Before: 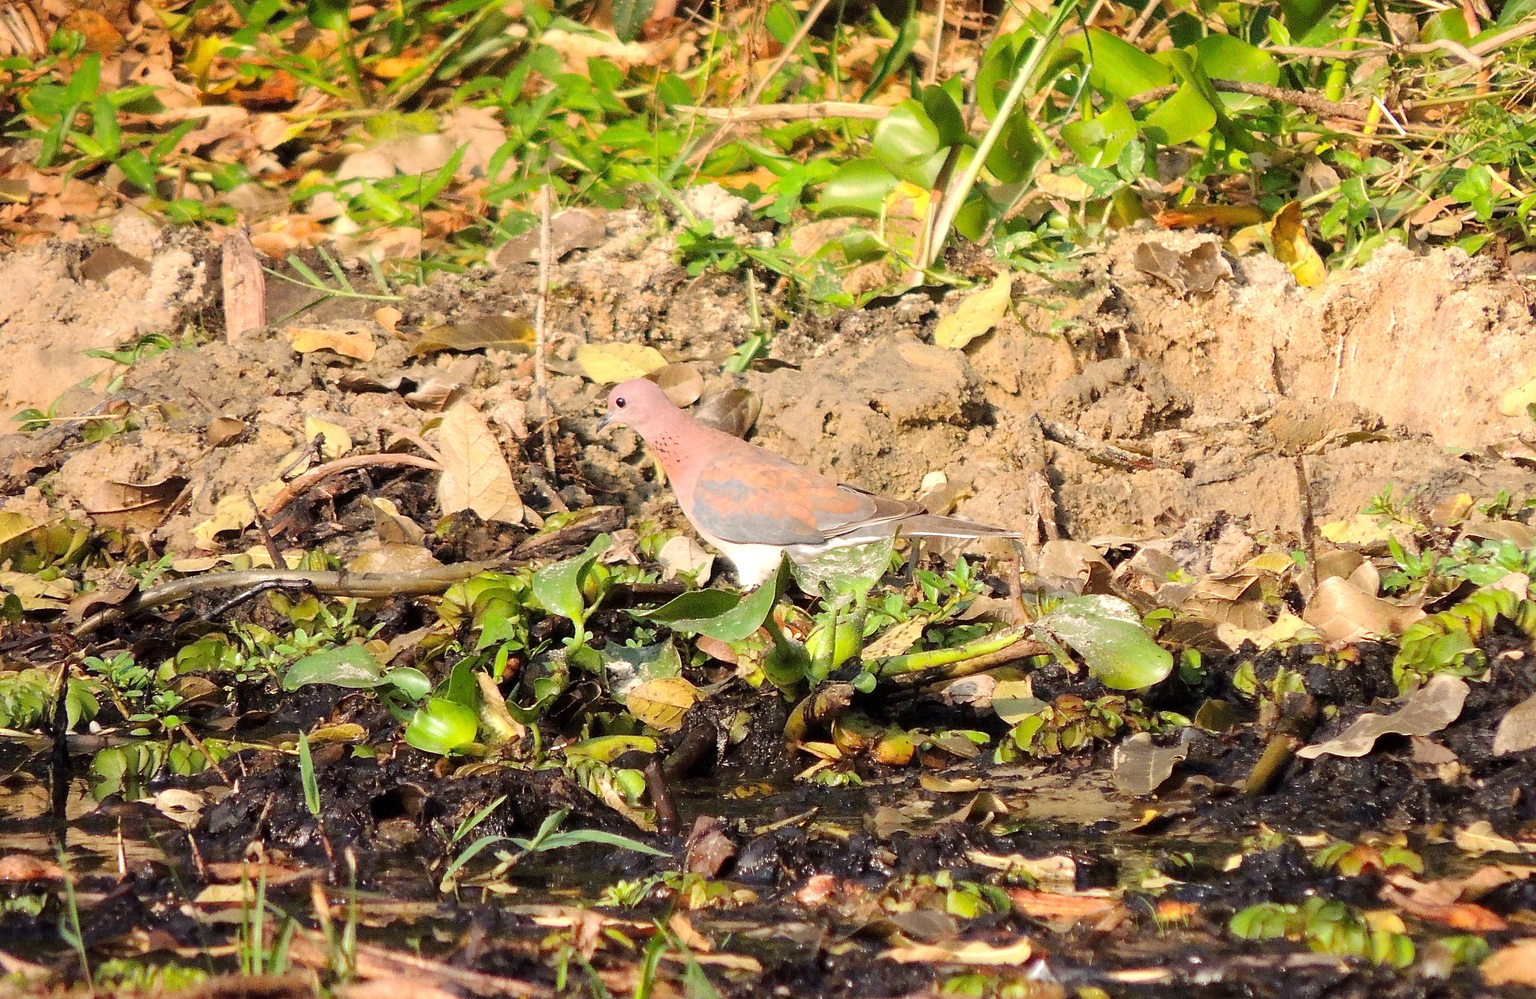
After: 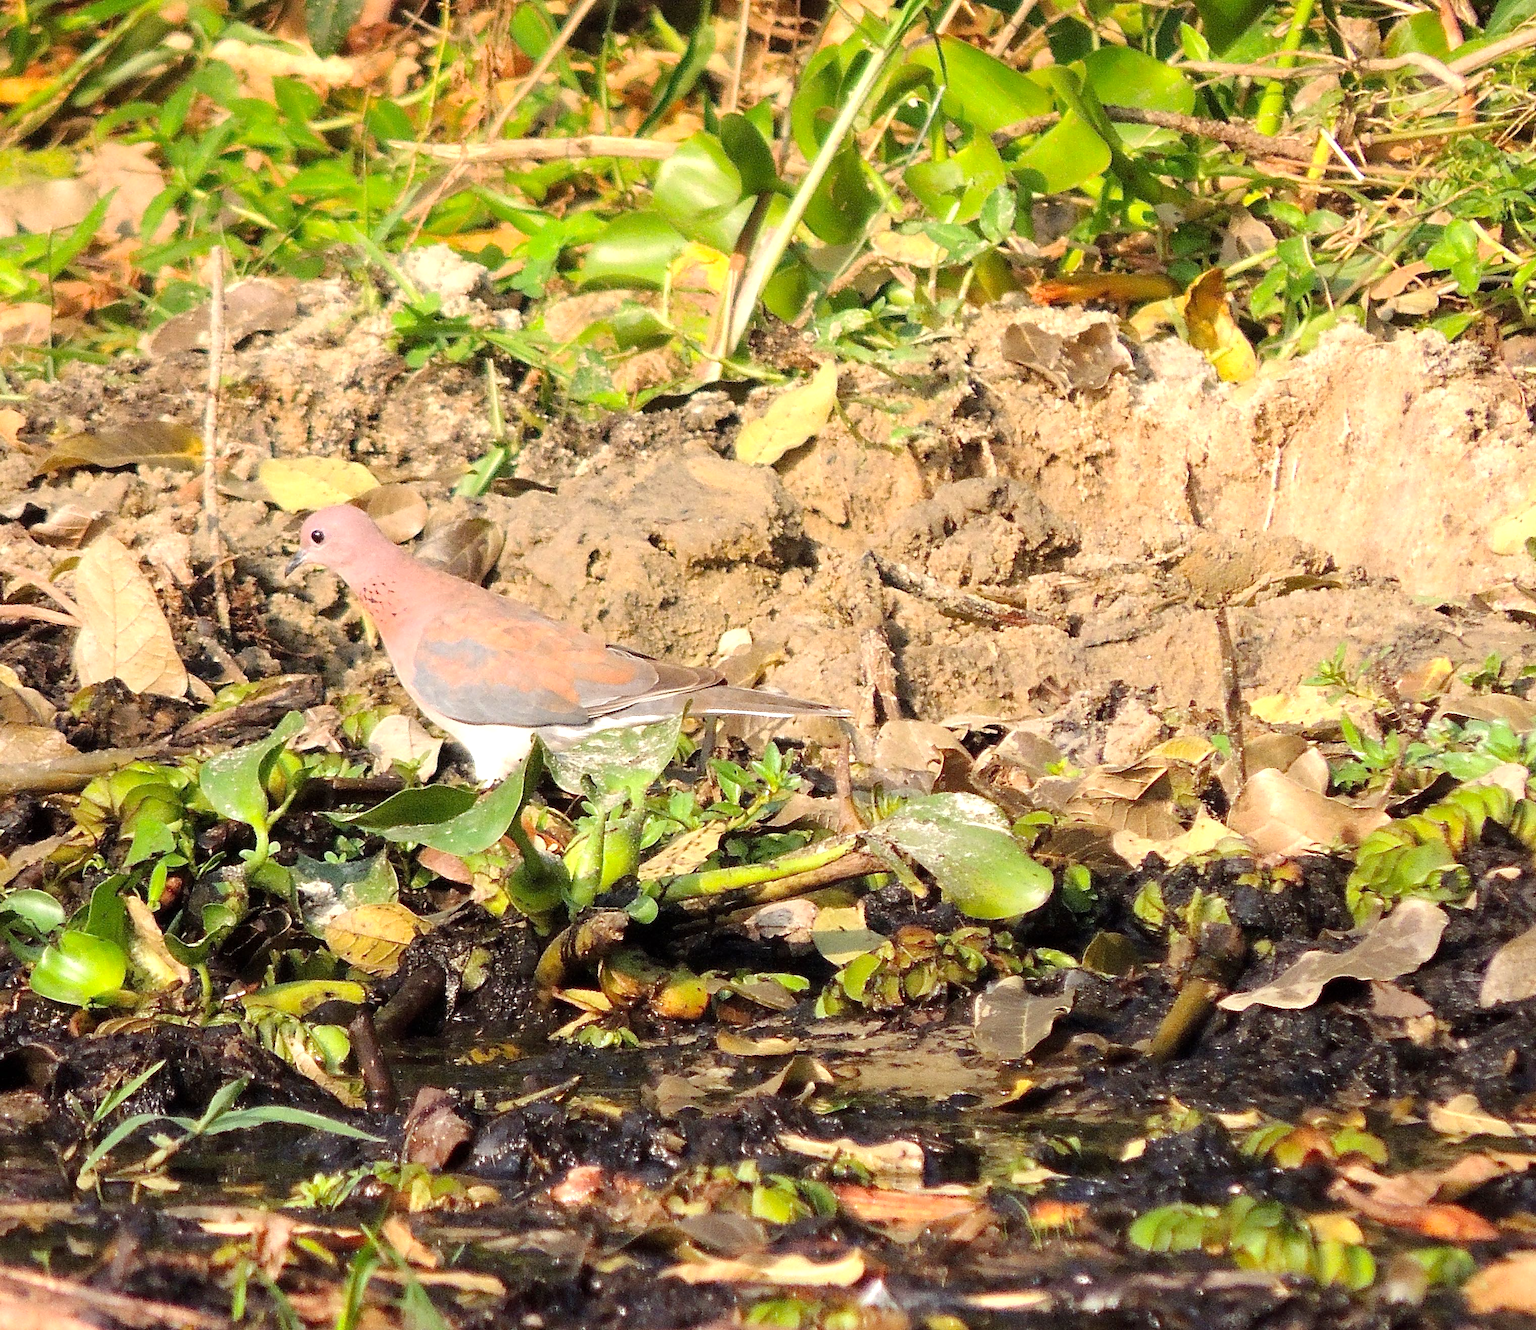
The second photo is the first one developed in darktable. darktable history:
crop and rotate: left 24.948%
levels: levels [0, 0.476, 0.951]
